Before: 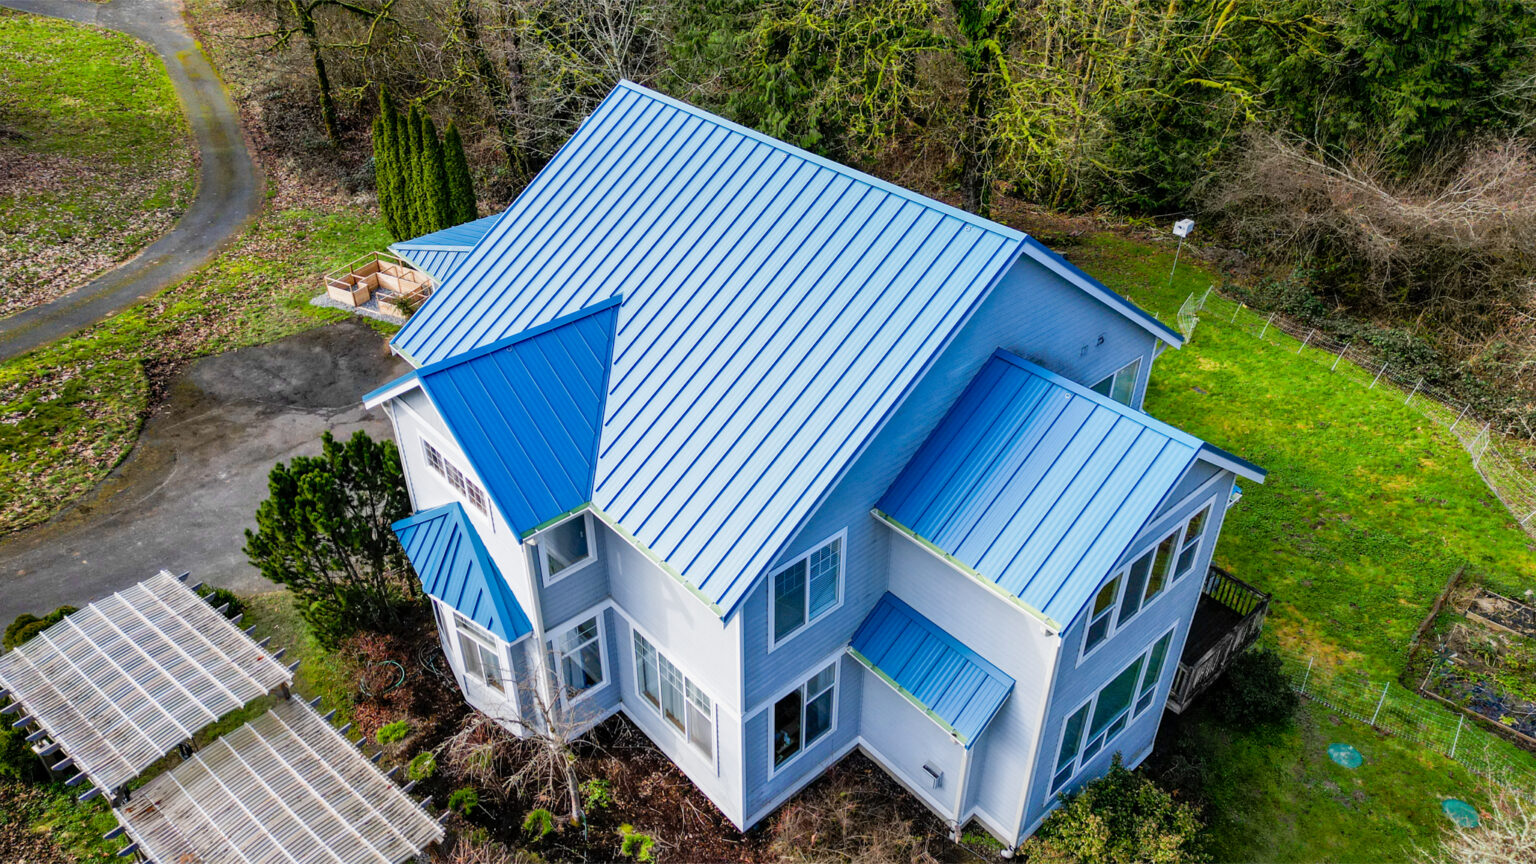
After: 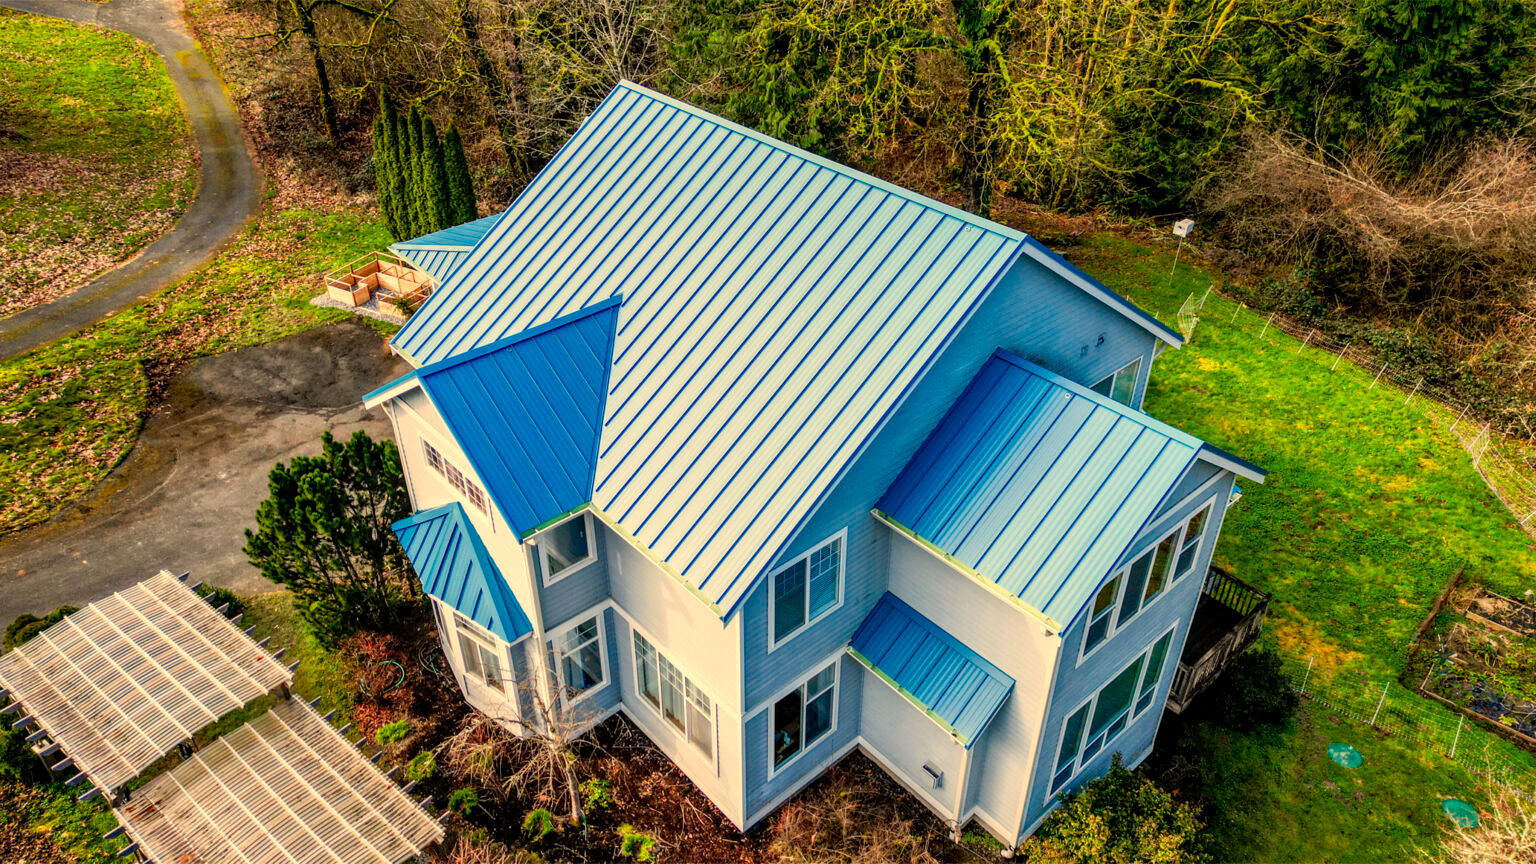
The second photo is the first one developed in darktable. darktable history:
contrast brightness saturation: contrast 0.09, saturation 0.28
local contrast: on, module defaults
exposure: black level correction 0.001, compensate highlight preservation false
white balance: red 1.138, green 0.996, blue 0.812
